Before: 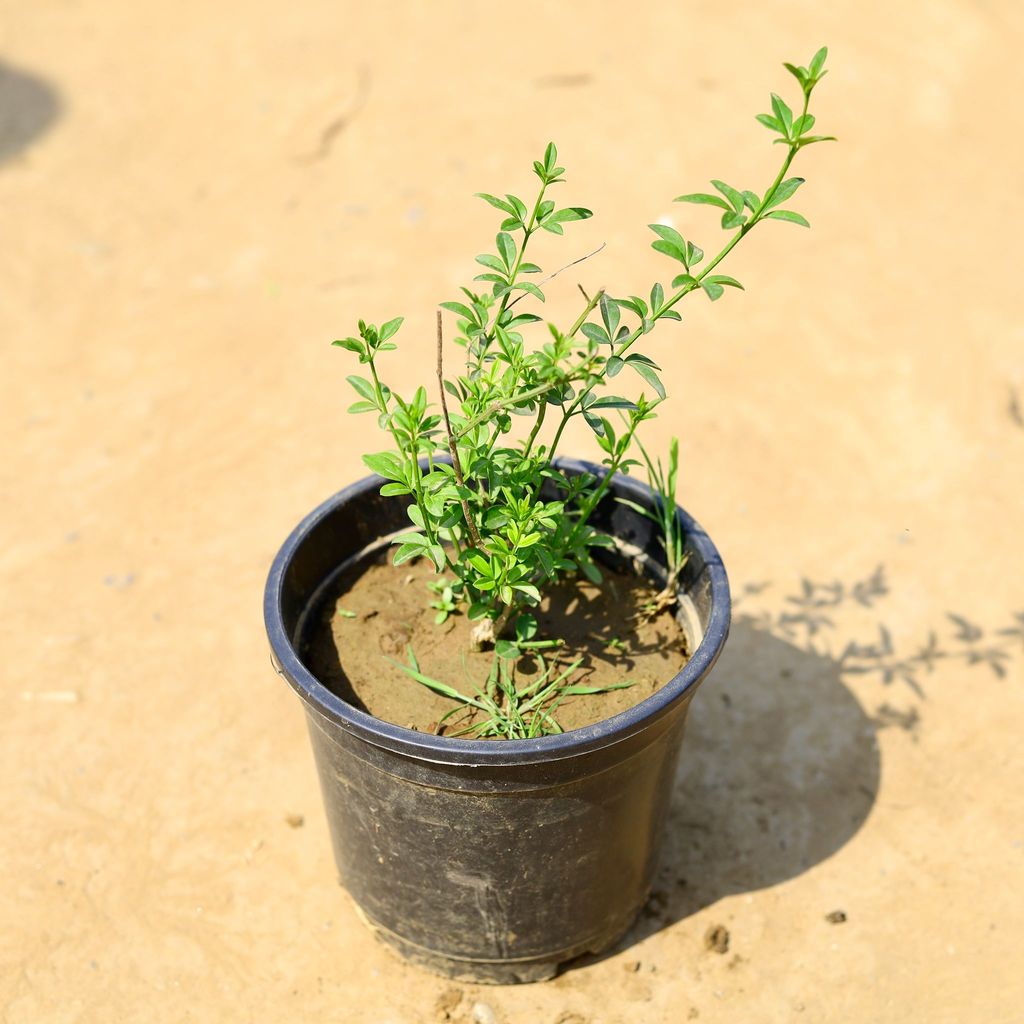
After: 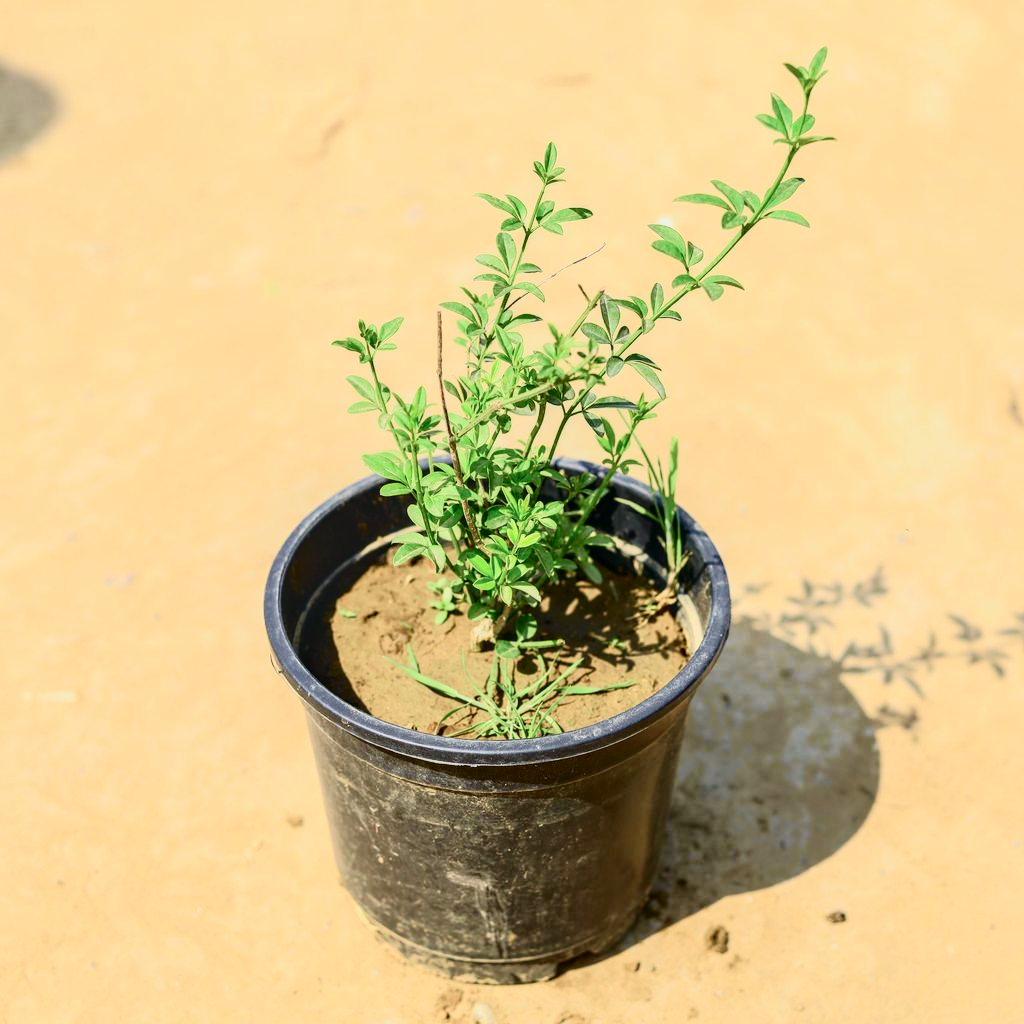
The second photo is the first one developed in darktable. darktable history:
local contrast: on, module defaults
tone curve: curves: ch0 [(0, 0.008) (0.081, 0.044) (0.177, 0.123) (0.283, 0.253) (0.416, 0.449) (0.495, 0.524) (0.661, 0.756) (0.796, 0.859) (1, 0.951)]; ch1 [(0, 0) (0.161, 0.092) (0.35, 0.33) (0.392, 0.392) (0.427, 0.426) (0.479, 0.472) (0.505, 0.5) (0.521, 0.524) (0.567, 0.564) (0.583, 0.588) (0.625, 0.627) (0.678, 0.733) (1, 1)]; ch2 [(0, 0) (0.346, 0.362) (0.404, 0.427) (0.502, 0.499) (0.531, 0.523) (0.544, 0.561) (0.58, 0.59) (0.629, 0.642) (0.717, 0.678) (1, 1)], color space Lab, independent channels, preserve colors none
